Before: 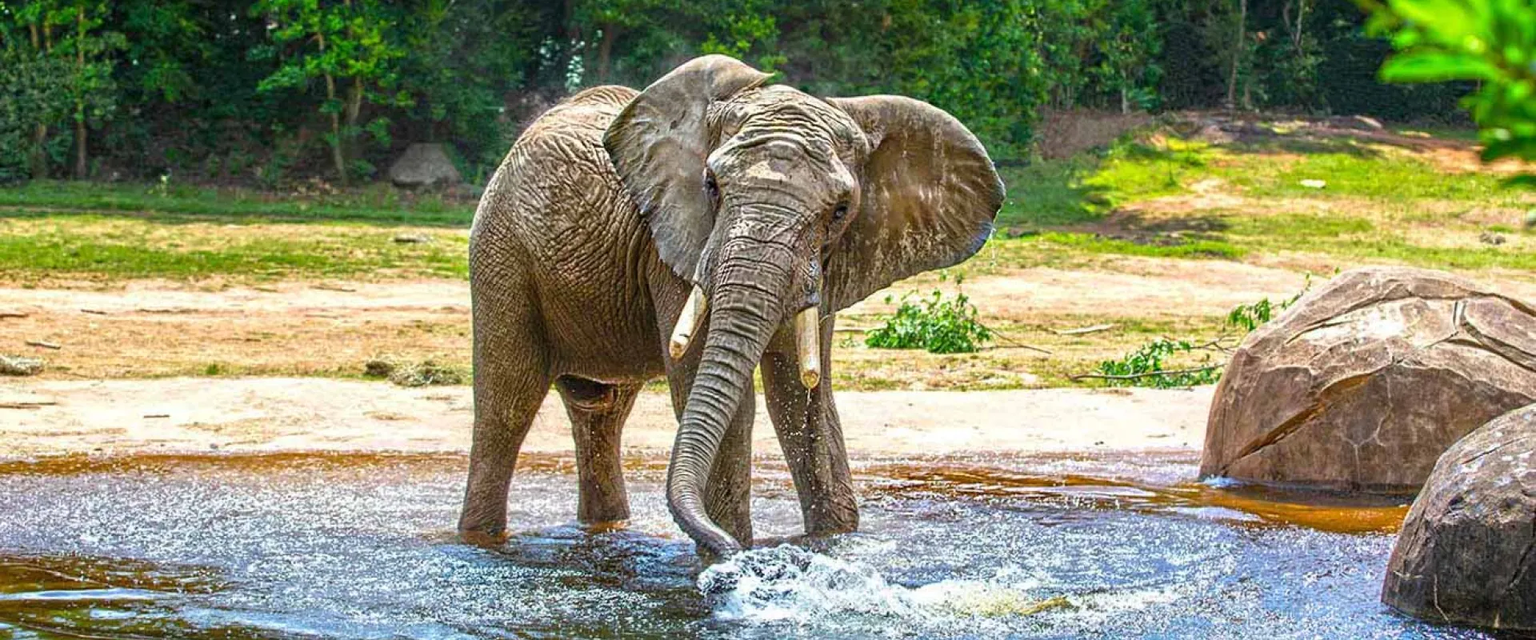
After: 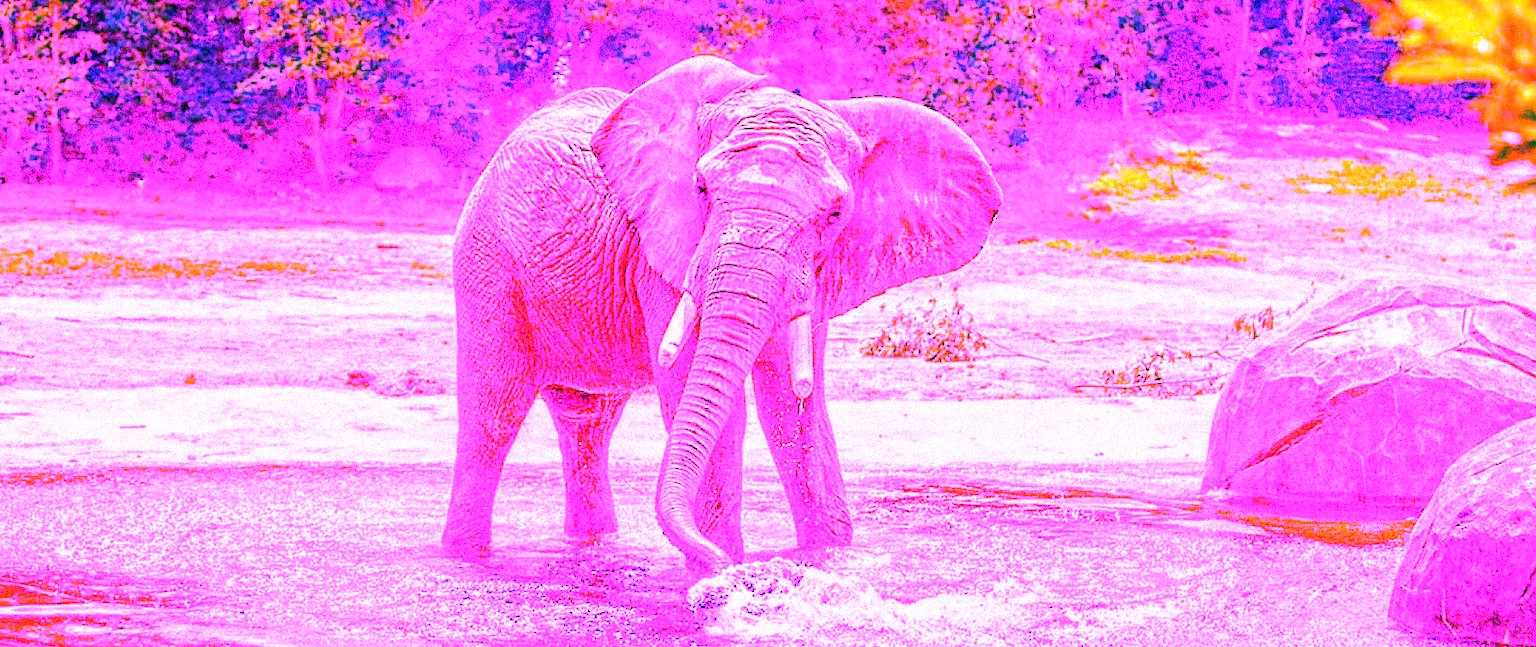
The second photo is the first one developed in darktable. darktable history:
white balance: red 8, blue 8
crop and rotate: left 1.774%, right 0.633%, bottom 1.28%
grain: coarseness 14.49 ISO, strength 48.04%, mid-tones bias 35%
